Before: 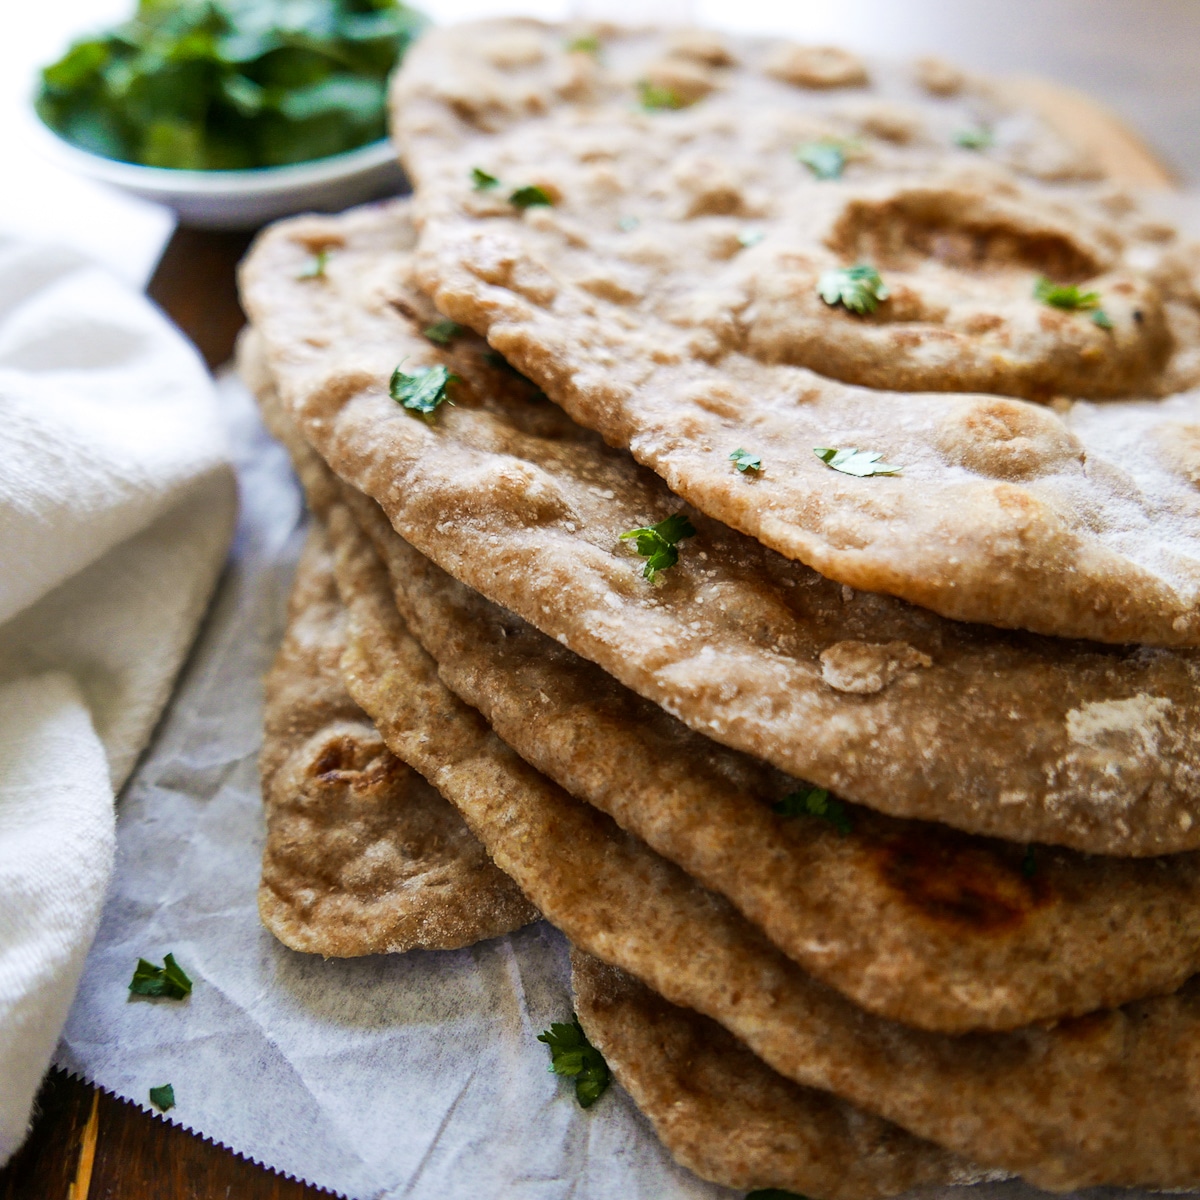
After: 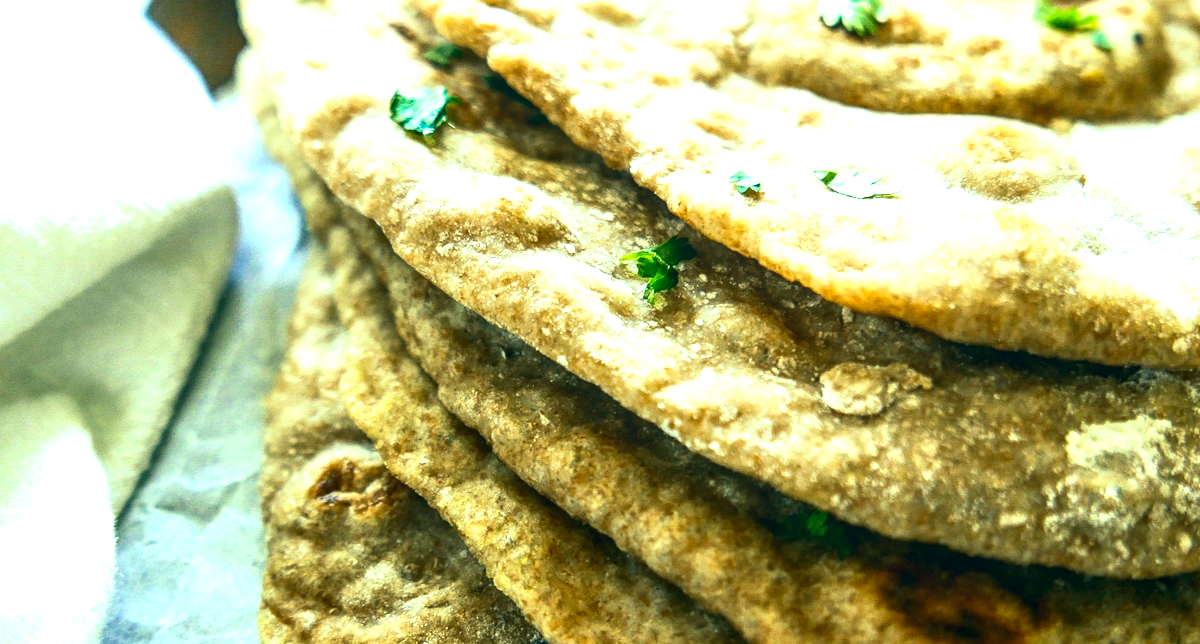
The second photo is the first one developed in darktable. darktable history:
crop and rotate: top 23.173%, bottom 23.138%
exposure: black level correction 0, exposure 1.199 EV, compensate highlight preservation false
color correction: highlights a* -20.06, highlights b* 9.8, shadows a* -20.23, shadows b* -11.35
contrast brightness saturation: contrast 0.153, brightness -0.009, saturation 0.101
local contrast: on, module defaults
tone equalizer: on, module defaults
